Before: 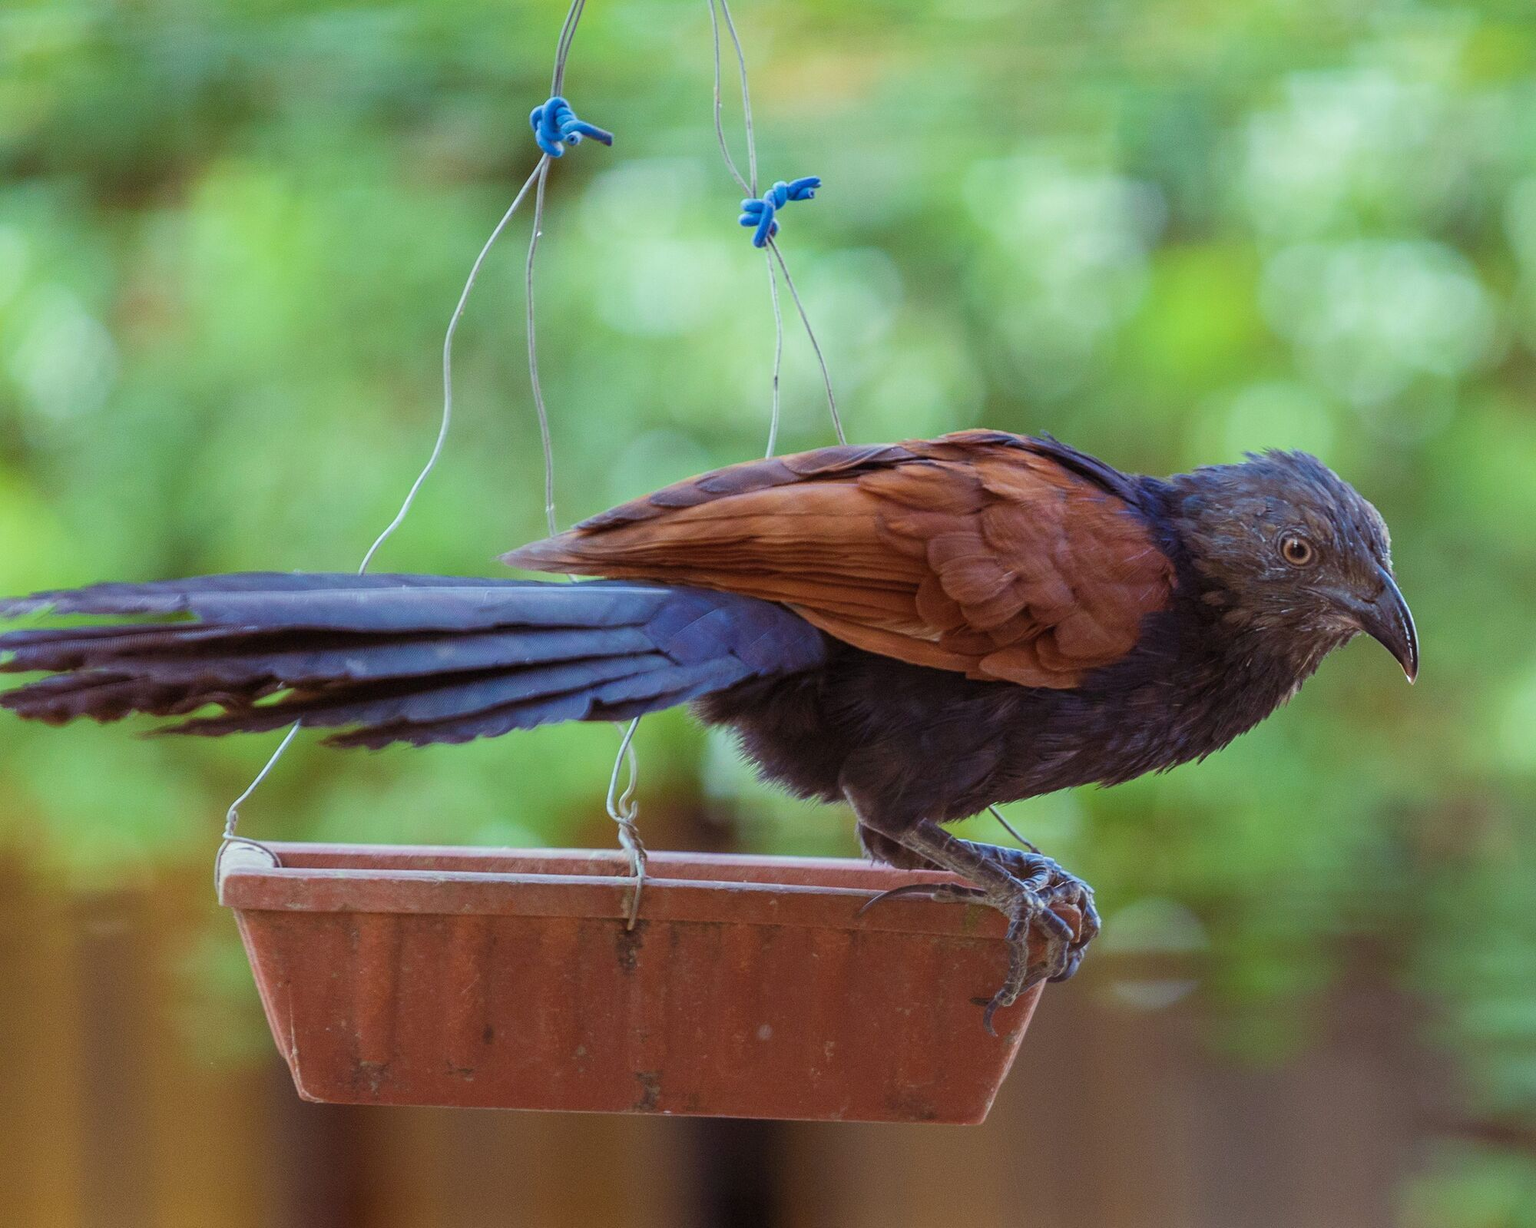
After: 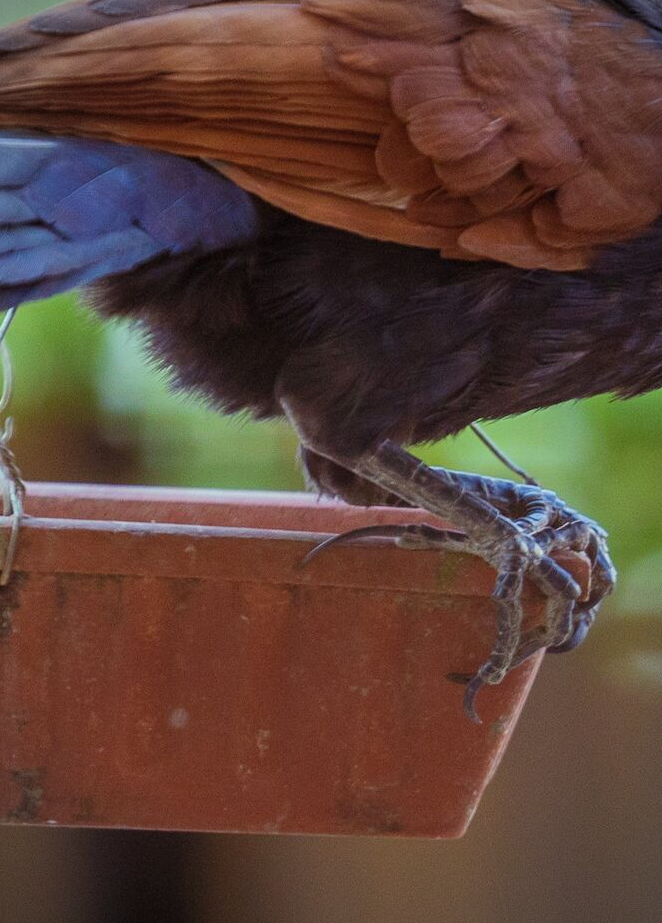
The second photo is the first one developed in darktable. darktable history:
crop: left 40.878%, top 39.176%, right 25.993%, bottom 3.081%
vignetting: on, module defaults
